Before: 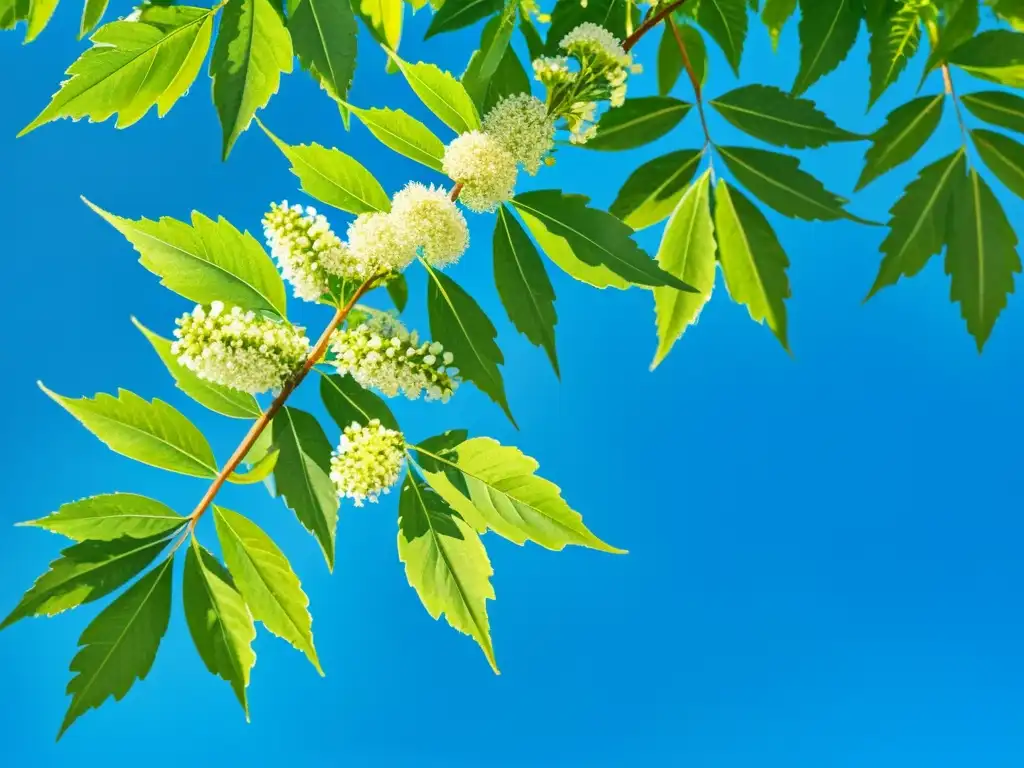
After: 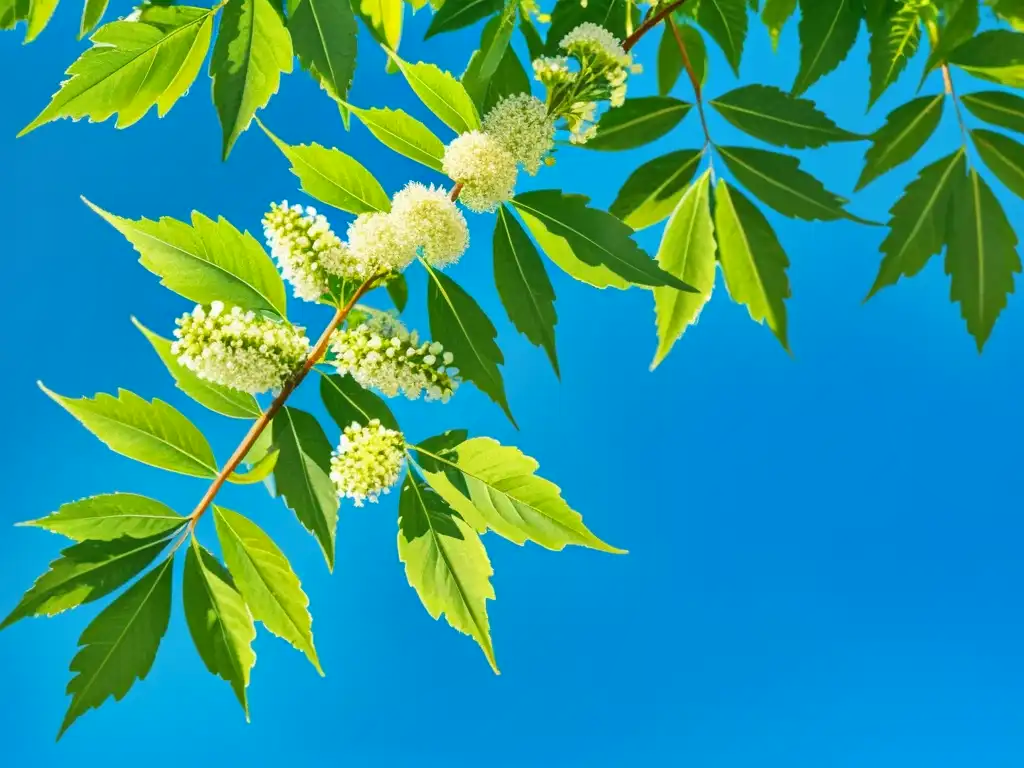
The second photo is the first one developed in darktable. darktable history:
exposure: exposure -0.001 EV, compensate exposure bias true, compensate highlight preservation false
shadows and highlights: shadows 35.3, highlights -35.1, soften with gaussian
